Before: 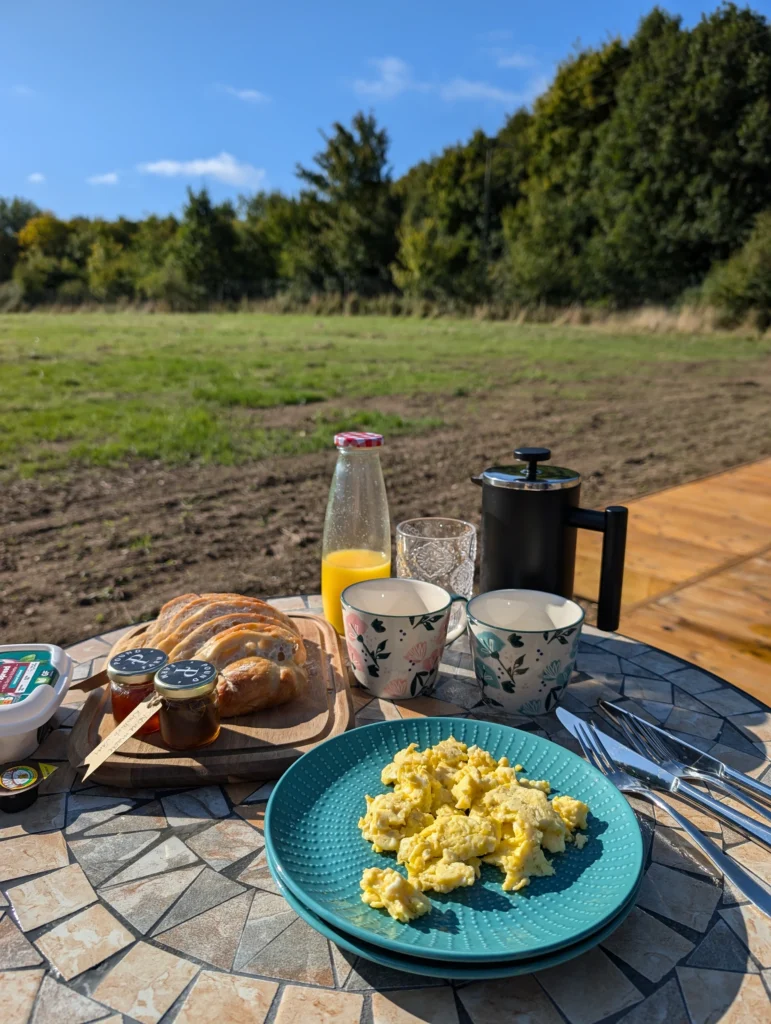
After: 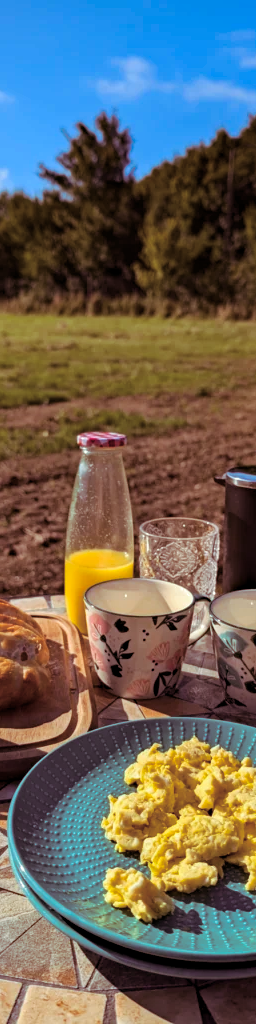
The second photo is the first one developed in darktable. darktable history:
crop: left 33.36%, right 33.36%
exposure: compensate highlight preservation false
color balance rgb: perceptual saturation grading › global saturation 35%, perceptual saturation grading › highlights -30%, perceptual saturation grading › shadows 35%, perceptual brilliance grading › global brilliance 3%, perceptual brilliance grading › highlights -3%, perceptual brilliance grading › shadows 3%
haze removal: strength 0.29, distance 0.25, compatibility mode true, adaptive false
split-toning: on, module defaults
